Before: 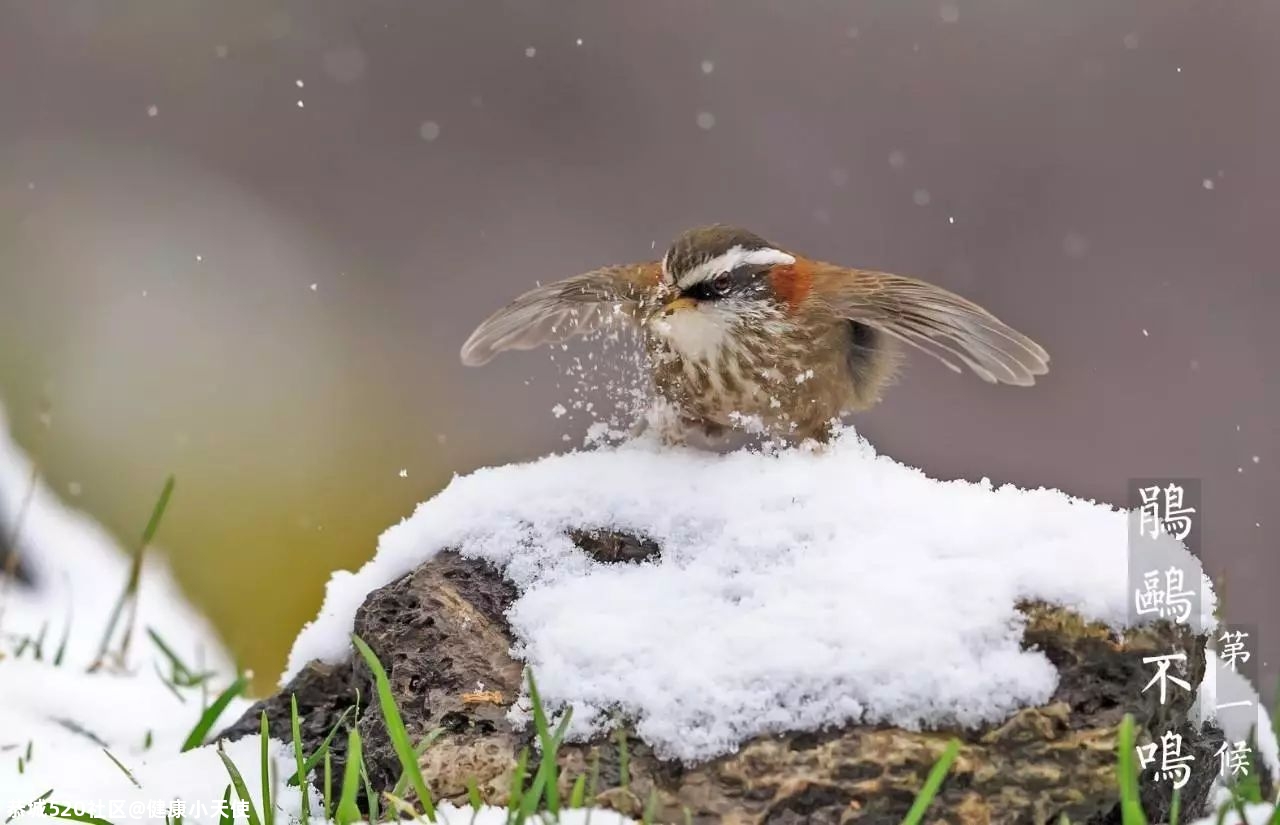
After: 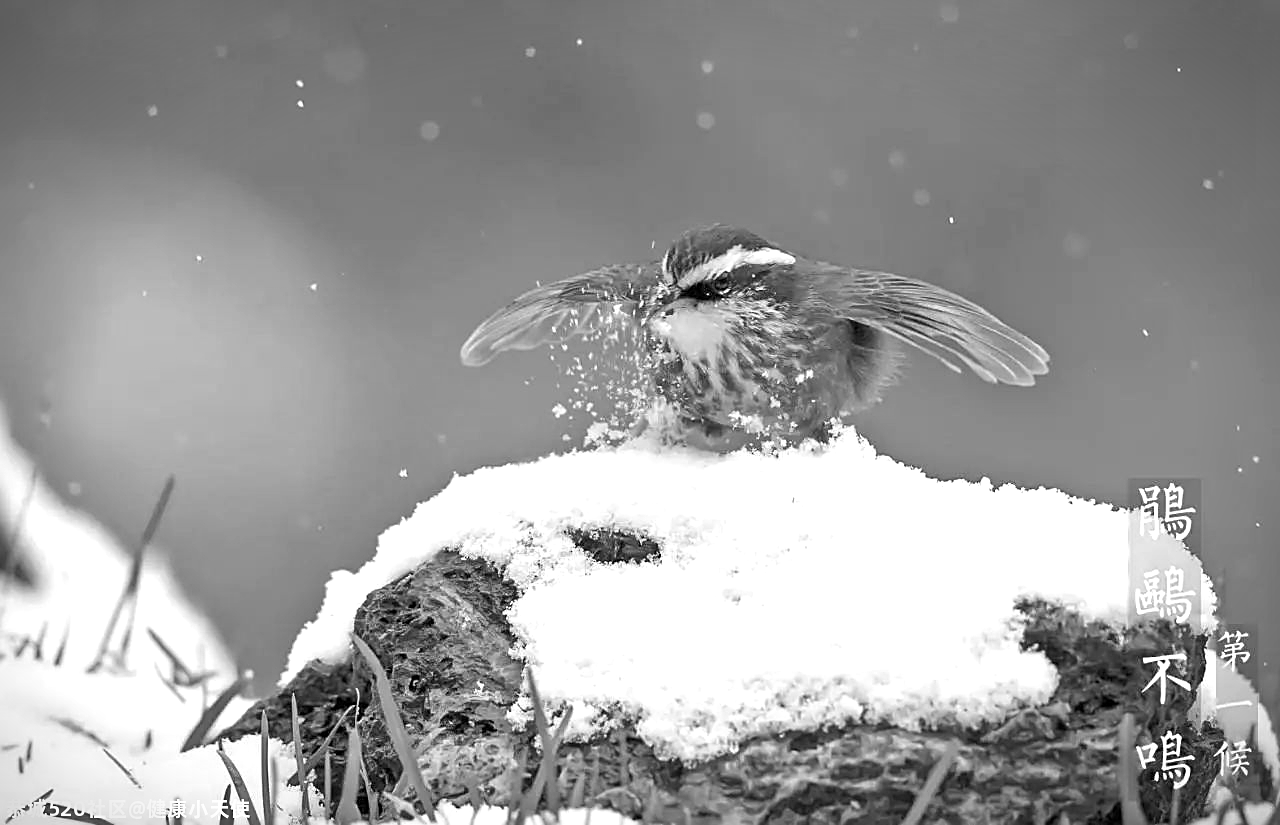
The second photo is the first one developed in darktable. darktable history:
exposure: exposure 0.609 EV, compensate highlight preservation false
sharpen: on, module defaults
color calibration: output gray [0.21, 0.42, 0.37, 0], illuminant same as pipeline (D50), adaptation XYZ, x 0.345, y 0.357, temperature 5023.29 K
vignetting: fall-off start 86.05%, automatic ratio true, unbound false
